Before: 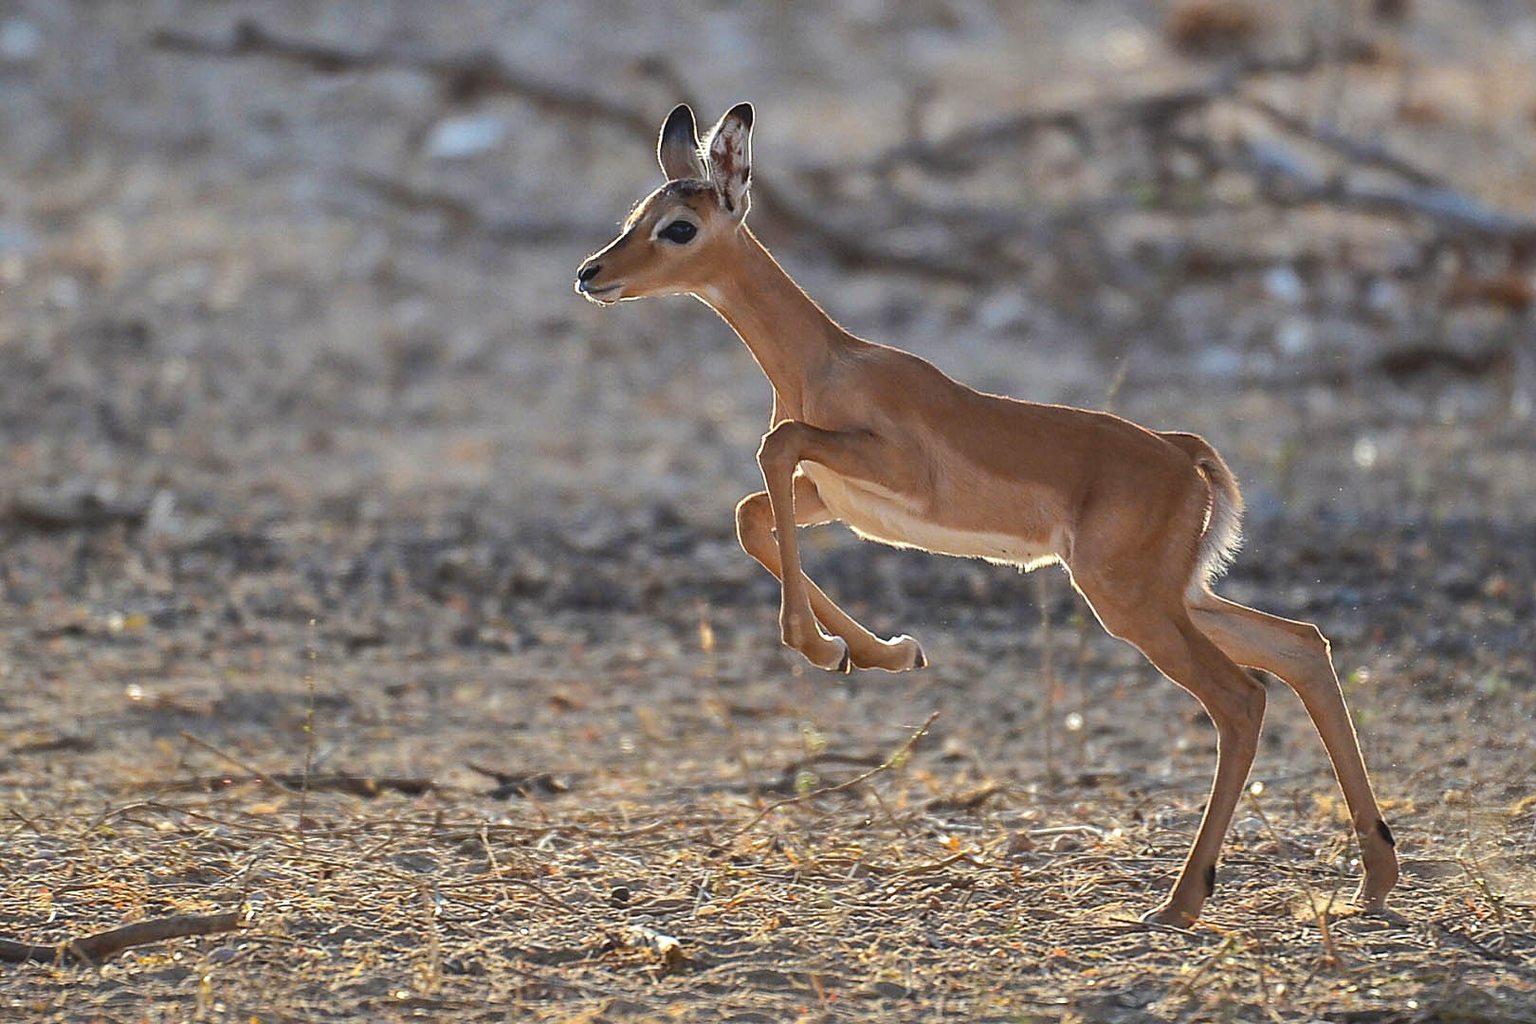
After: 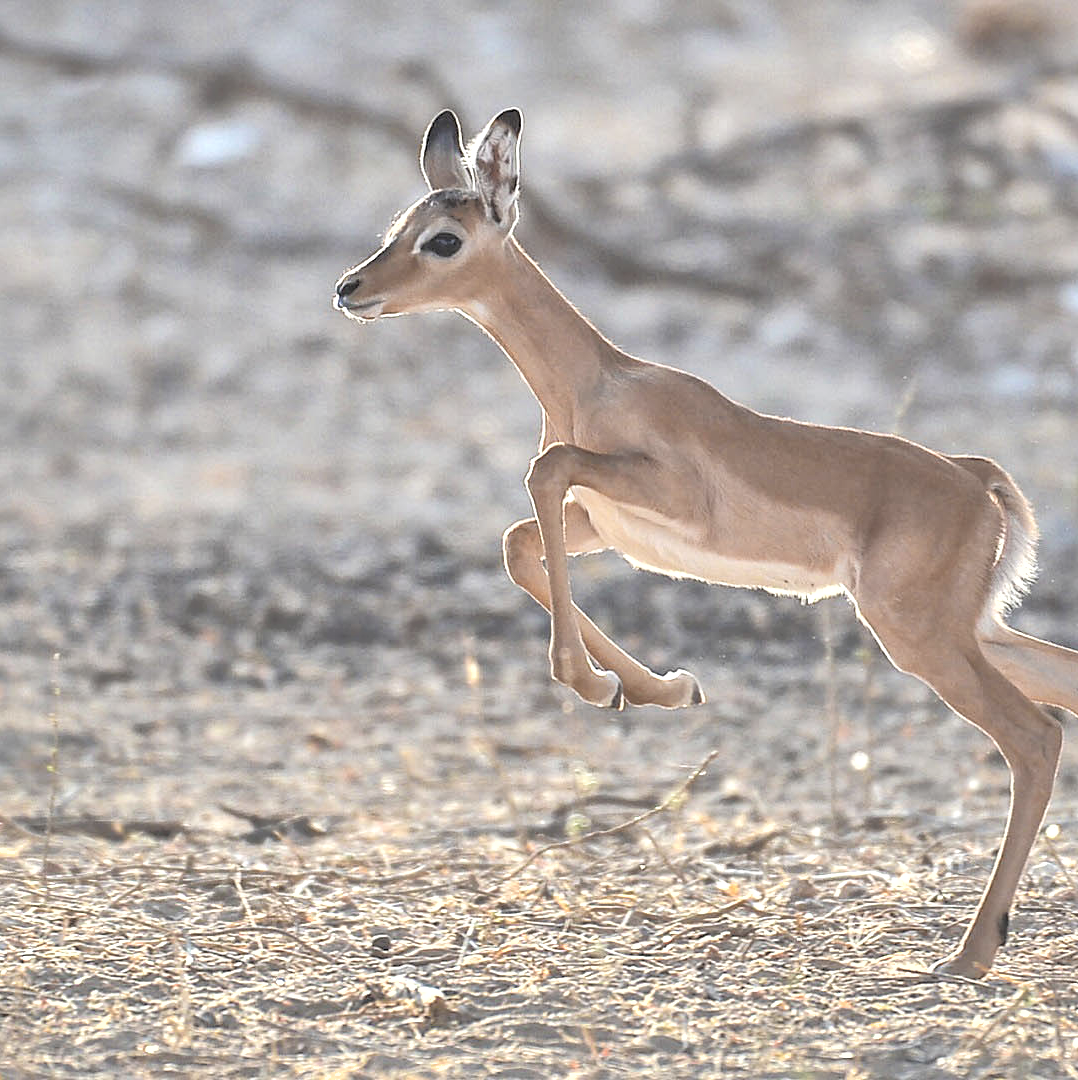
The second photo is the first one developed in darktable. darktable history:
shadows and highlights: on, module defaults
crop: left 16.899%, right 16.556%
contrast brightness saturation: brightness 0.18, saturation -0.5
tone curve: curves: ch0 [(0.021, 0) (0.104, 0.052) (0.496, 0.526) (0.737, 0.783) (1, 1)], color space Lab, linked channels, preserve colors none
exposure: black level correction 0.001, exposure 0.5 EV, compensate exposure bias true, compensate highlight preservation false
